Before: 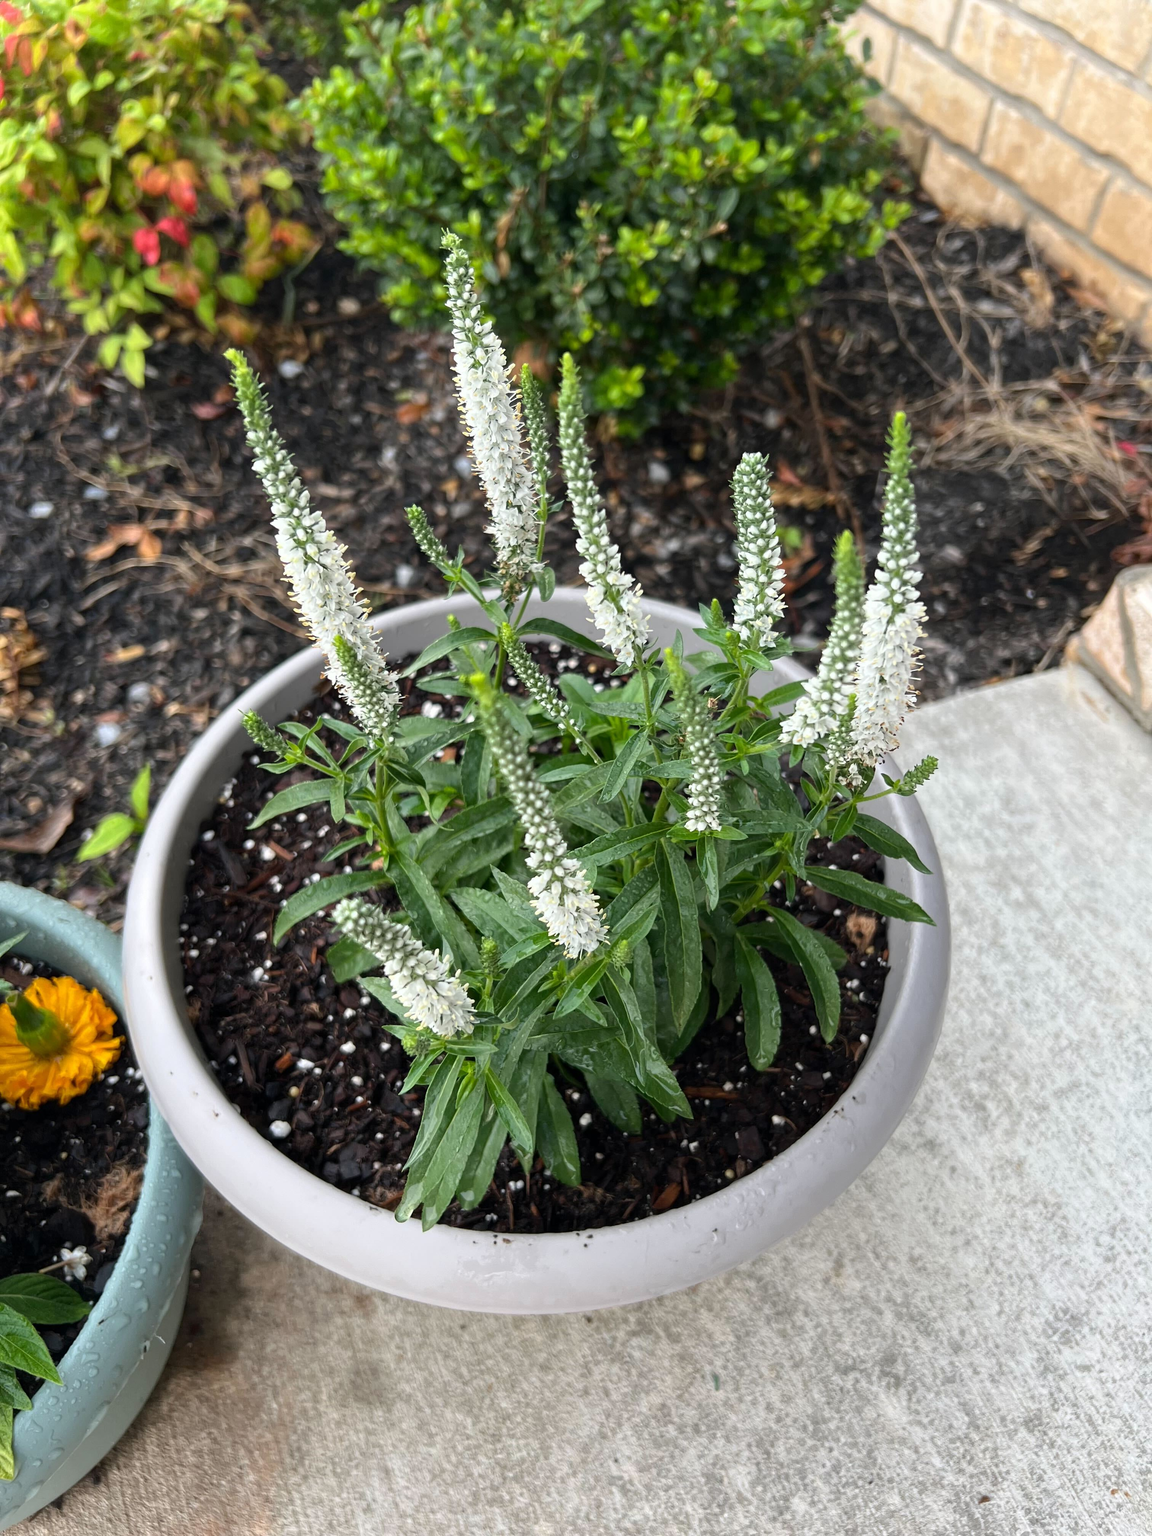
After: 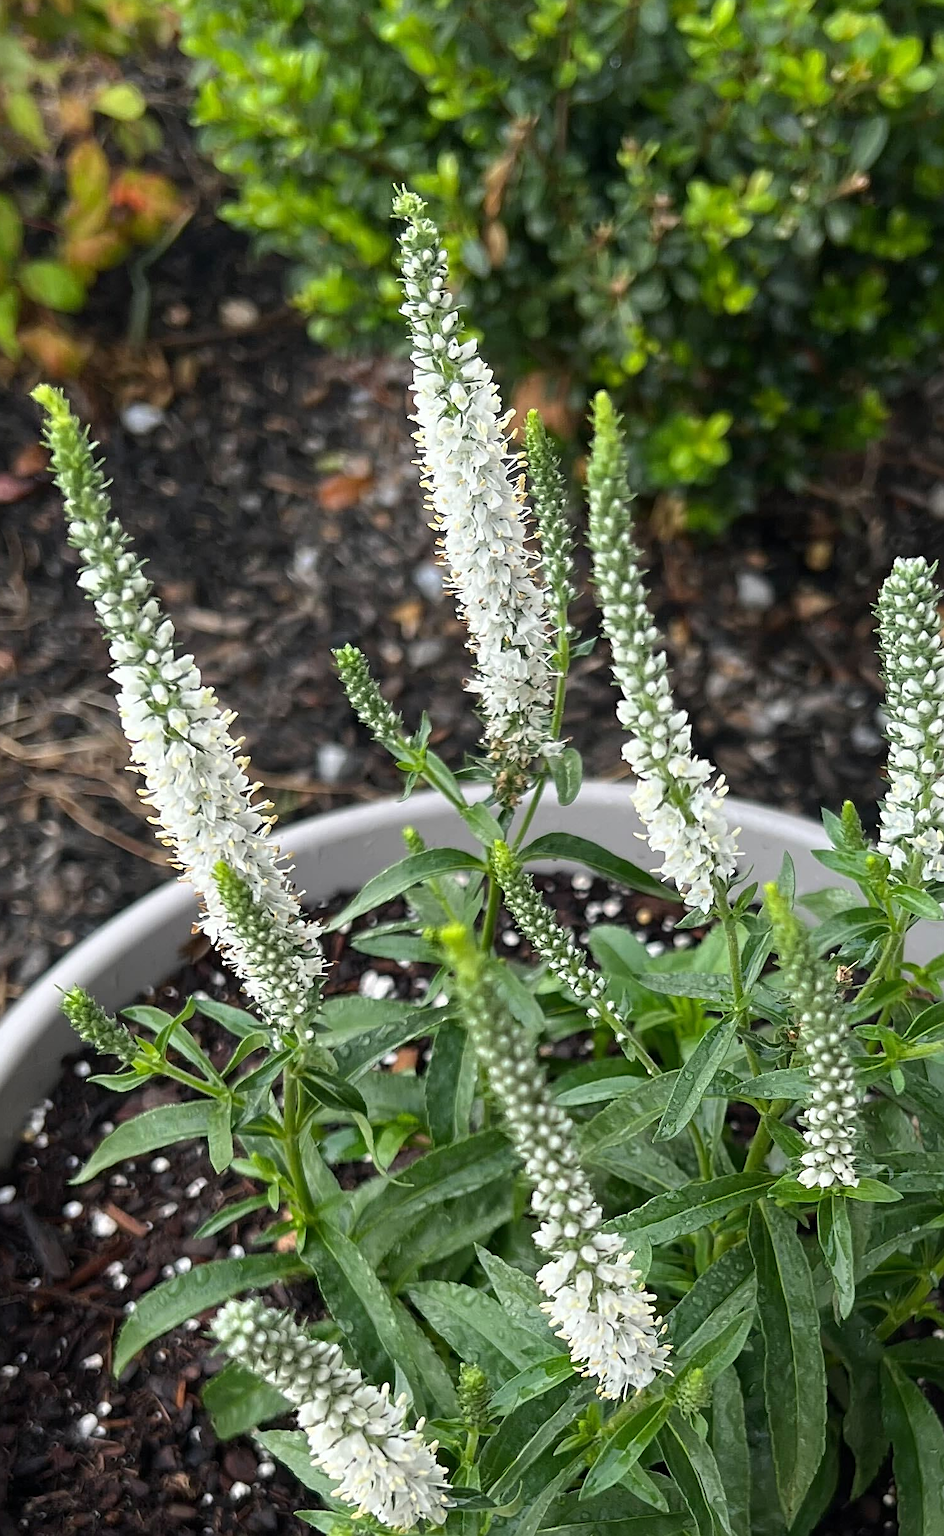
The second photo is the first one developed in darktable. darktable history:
crop: left 17.835%, top 7.675%, right 32.881%, bottom 32.213%
sharpen: on, module defaults
